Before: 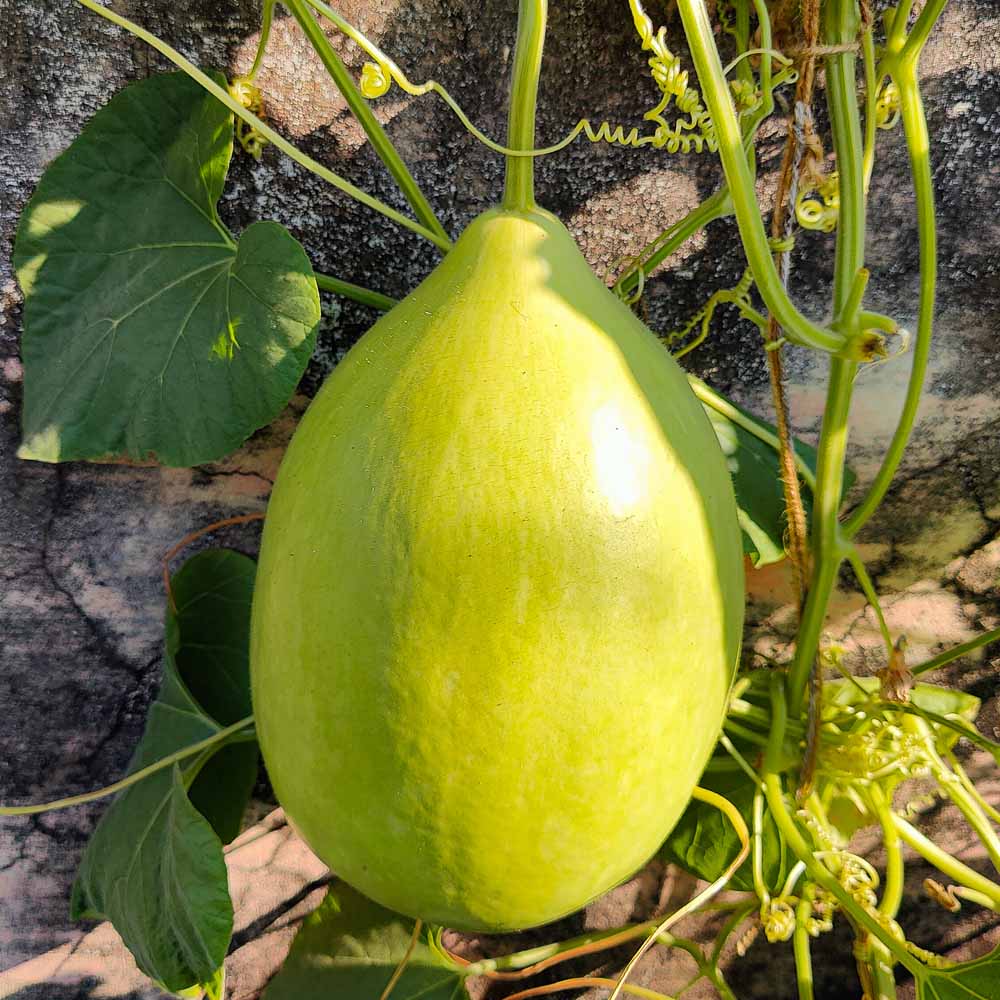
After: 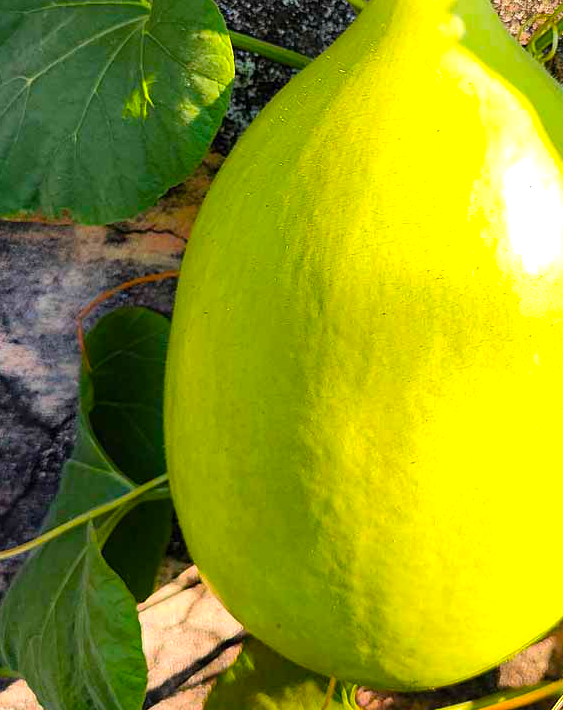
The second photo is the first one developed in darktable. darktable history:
color balance rgb: perceptual saturation grading › global saturation 39.374%, perceptual brilliance grading › global brilliance 18.296%
crop: left 8.648%, top 24.252%, right 34.995%, bottom 4.674%
